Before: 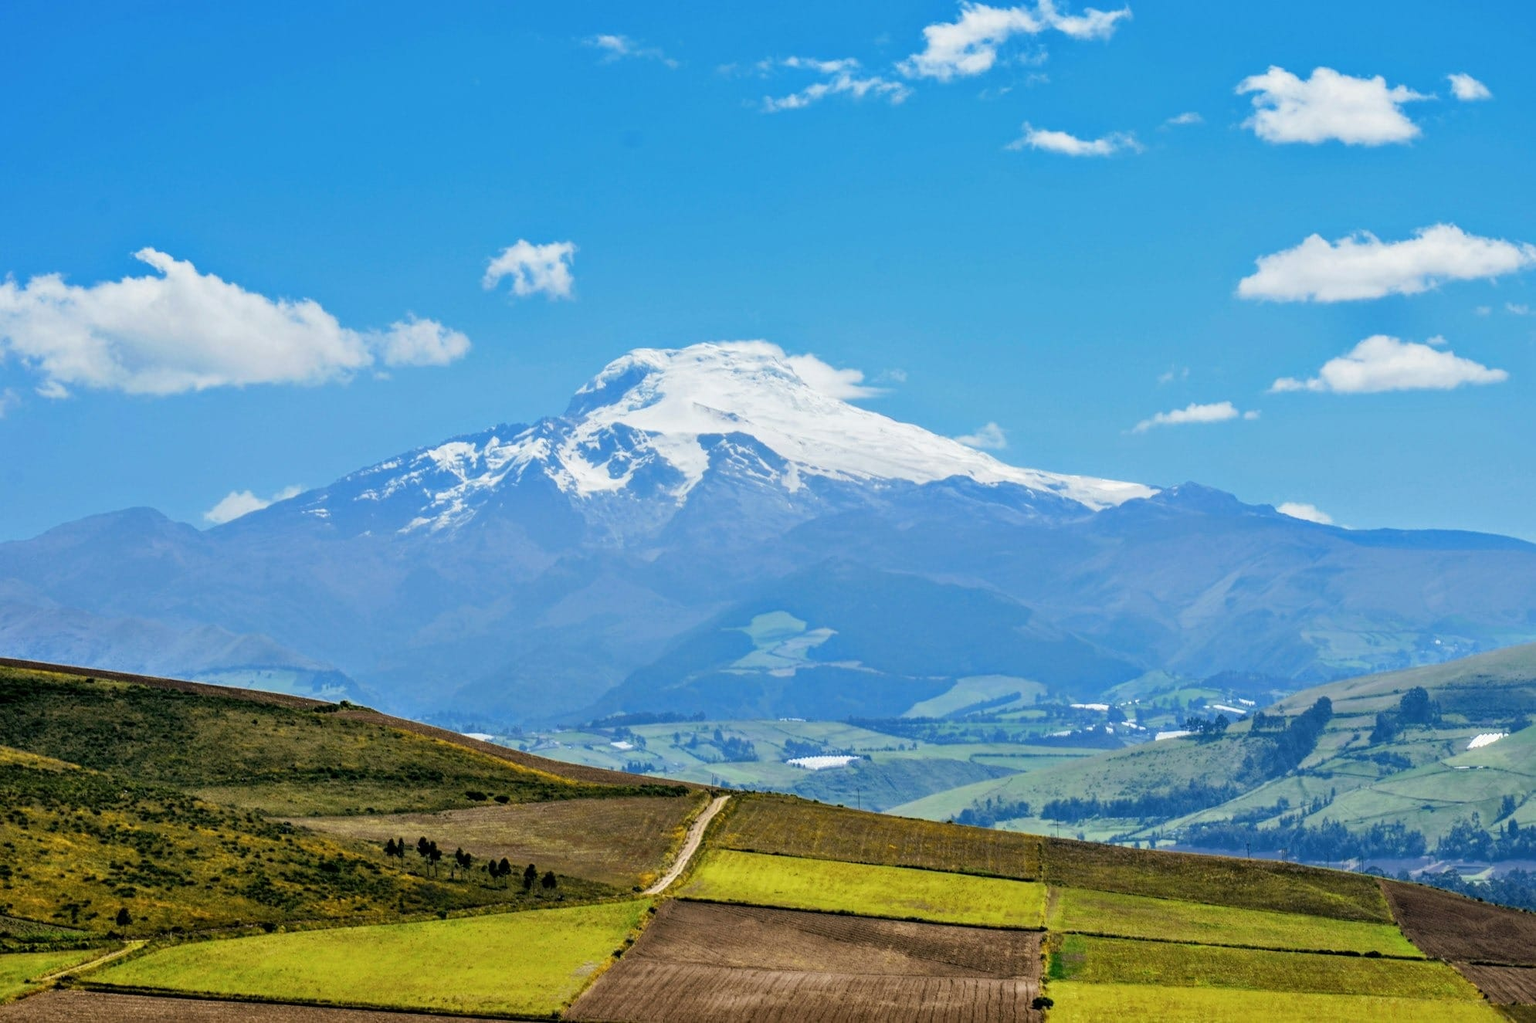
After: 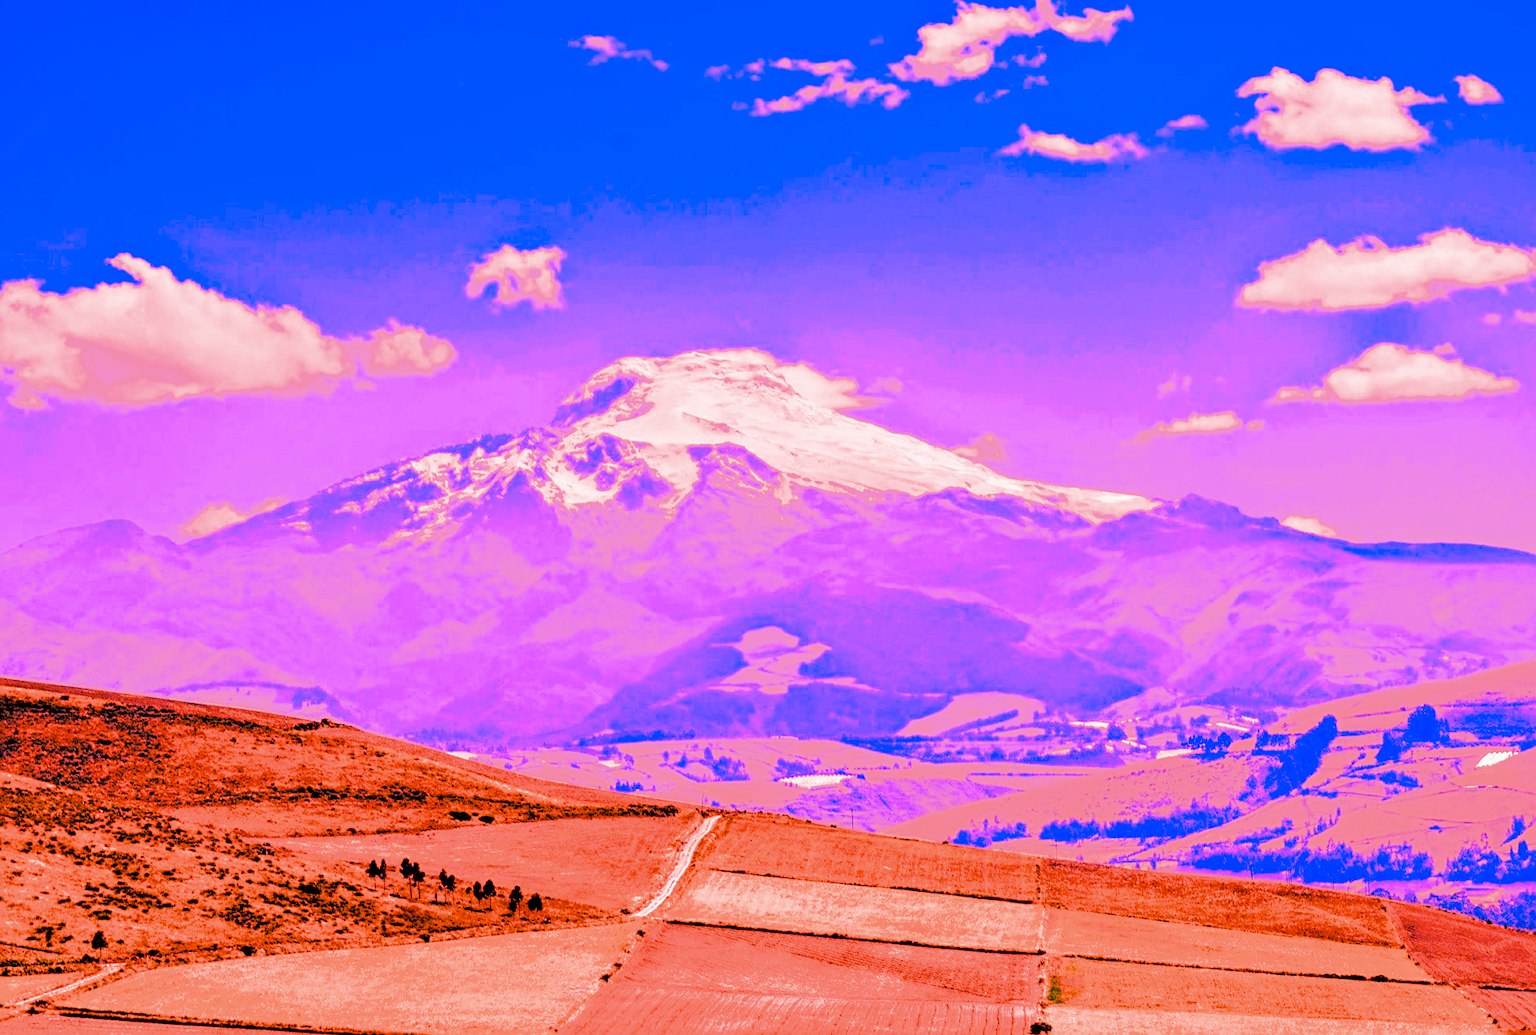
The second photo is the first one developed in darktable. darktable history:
color contrast: green-magenta contrast 0.85, blue-yellow contrast 1.25, unbound 0
filmic rgb: black relative exposure -7.48 EV, white relative exposure 4.83 EV, hardness 3.4, color science v6 (2022)
tone equalizer: -7 EV 0.18 EV, -6 EV 0.12 EV, -5 EV 0.08 EV, -4 EV 0.04 EV, -2 EV -0.02 EV, -1 EV -0.04 EV, +0 EV -0.06 EV, luminance estimator HSV value / RGB max
color balance rgb: perceptual saturation grading › global saturation 25%, perceptual brilliance grading › mid-tones 10%, perceptual brilliance grading › shadows 15%, global vibrance 20%
sharpen: on, module defaults
white balance: red 4.26, blue 1.802
exposure: compensate highlight preservation false
crop and rotate: left 1.774%, right 0.633%, bottom 1.28%
